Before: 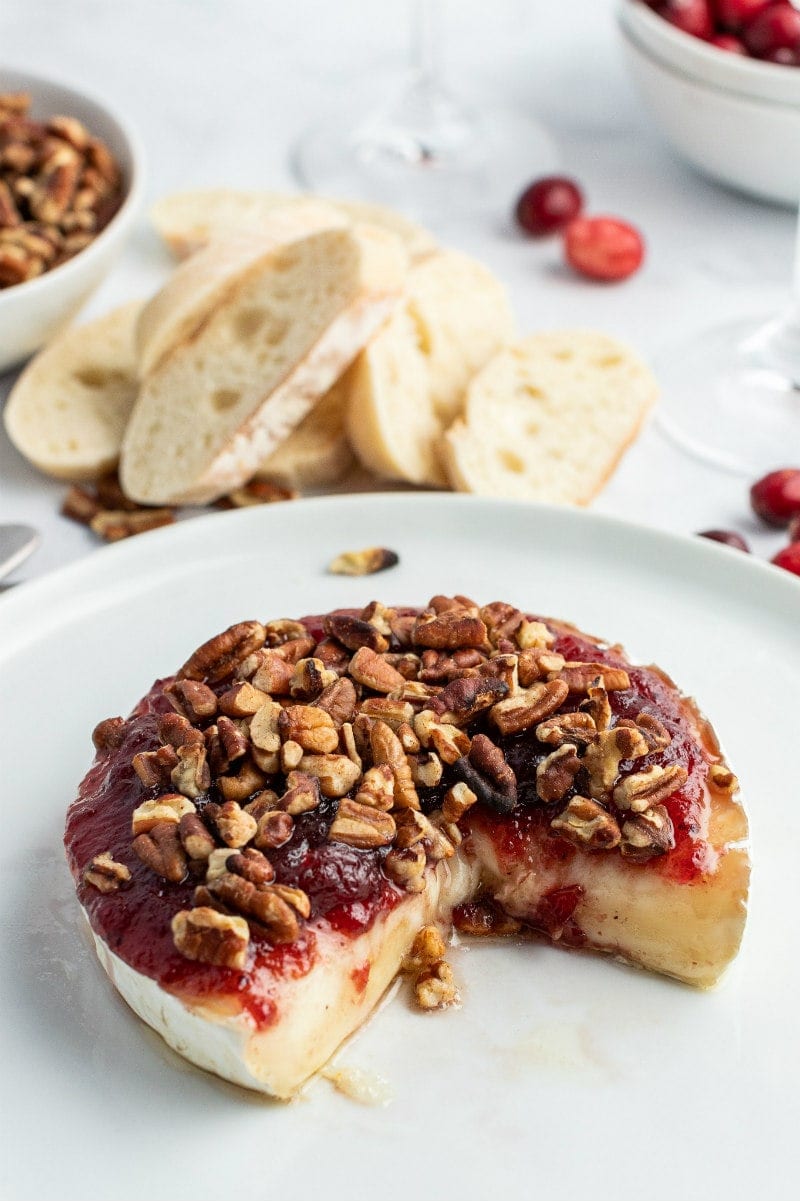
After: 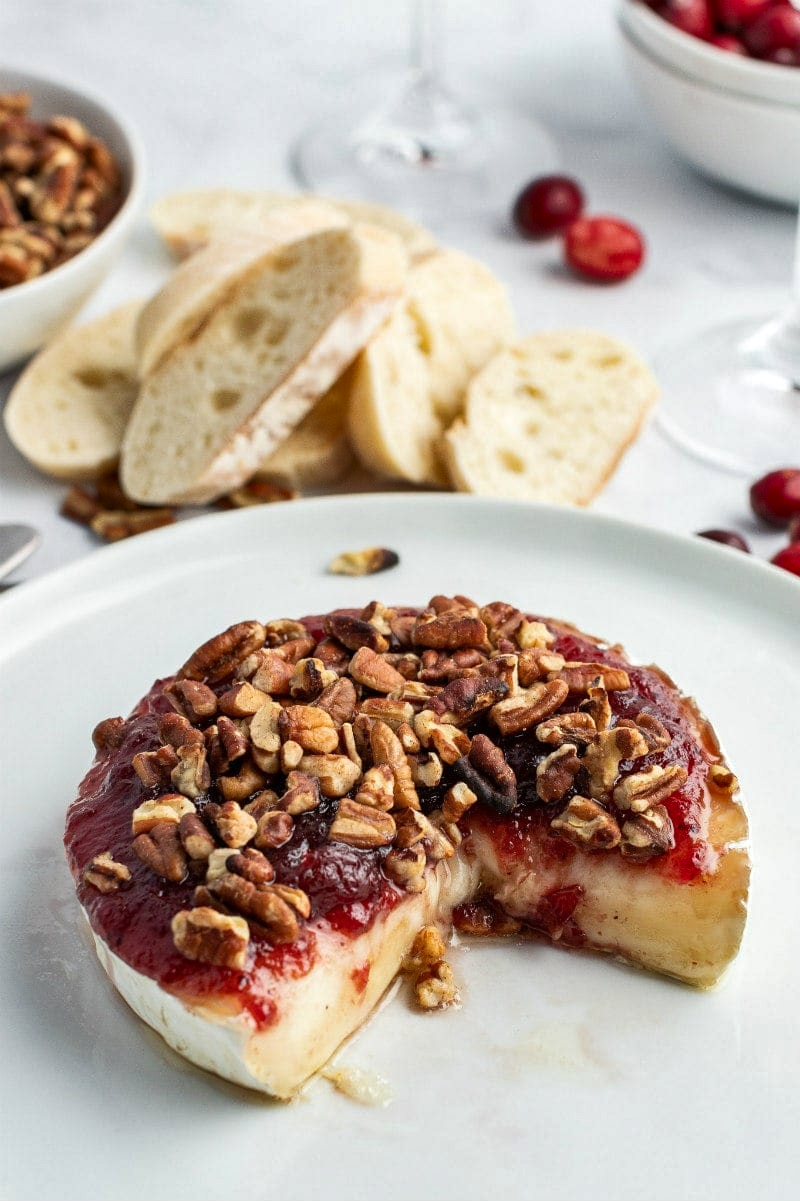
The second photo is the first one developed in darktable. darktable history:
exposure: compensate exposure bias true, compensate highlight preservation false
shadows and highlights: shadows 13.1, white point adjustment 1.18, soften with gaussian
